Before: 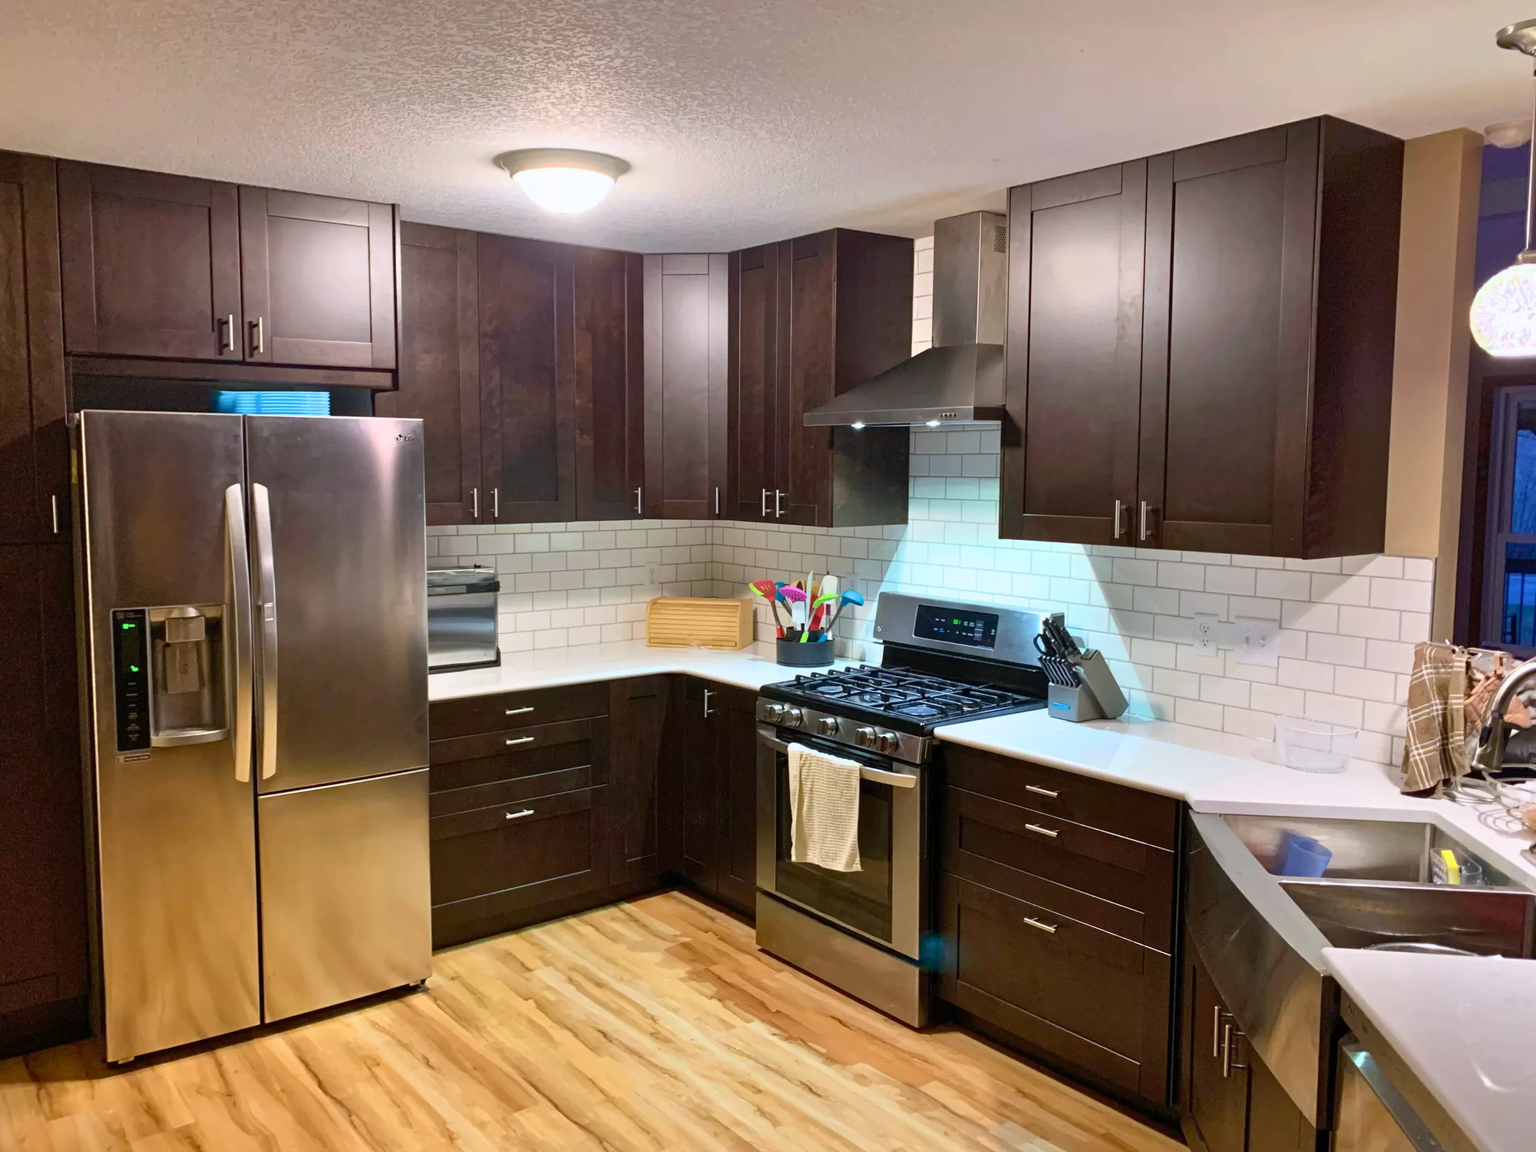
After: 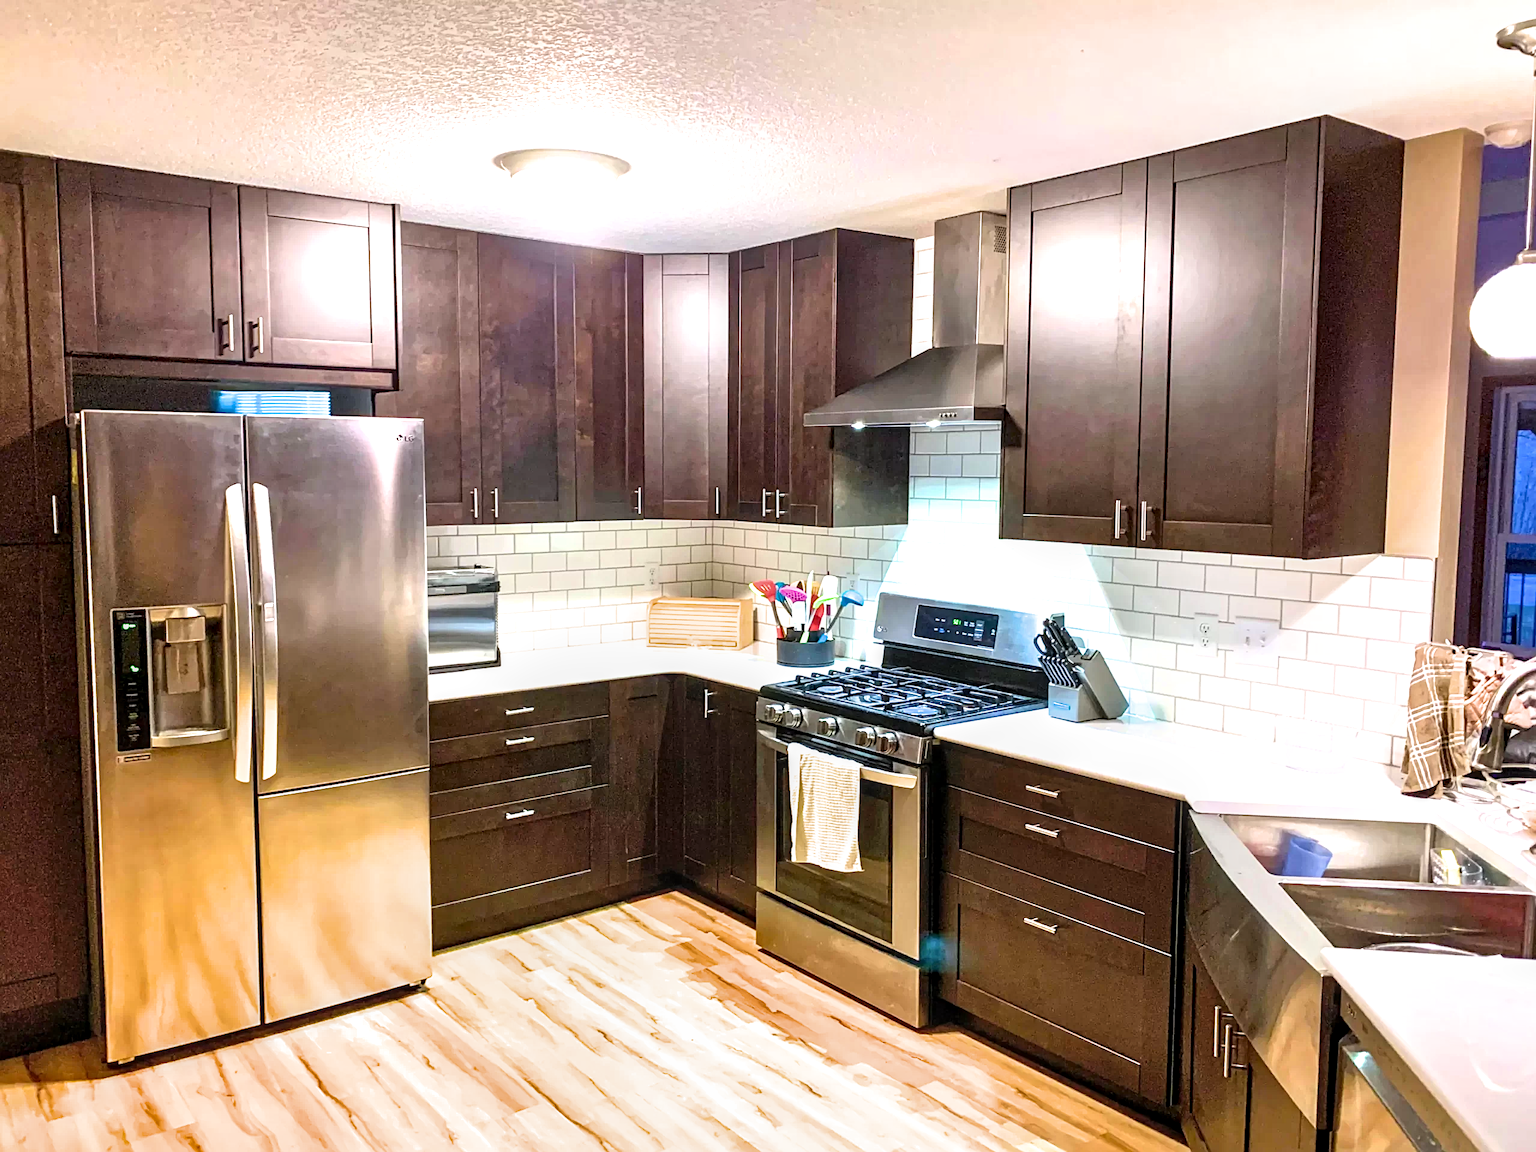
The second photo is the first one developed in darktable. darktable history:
local contrast: detail 142%
sharpen: amount 0.494
exposure: black level correction 0, exposure 1.2 EV, compensate highlight preservation false
filmic rgb: black relative exposure -9.51 EV, white relative exposure 3.03 EV, threshold 3.01 EV, hardness 6.16, color science v6 (2022), enable highlight reconstruction true
